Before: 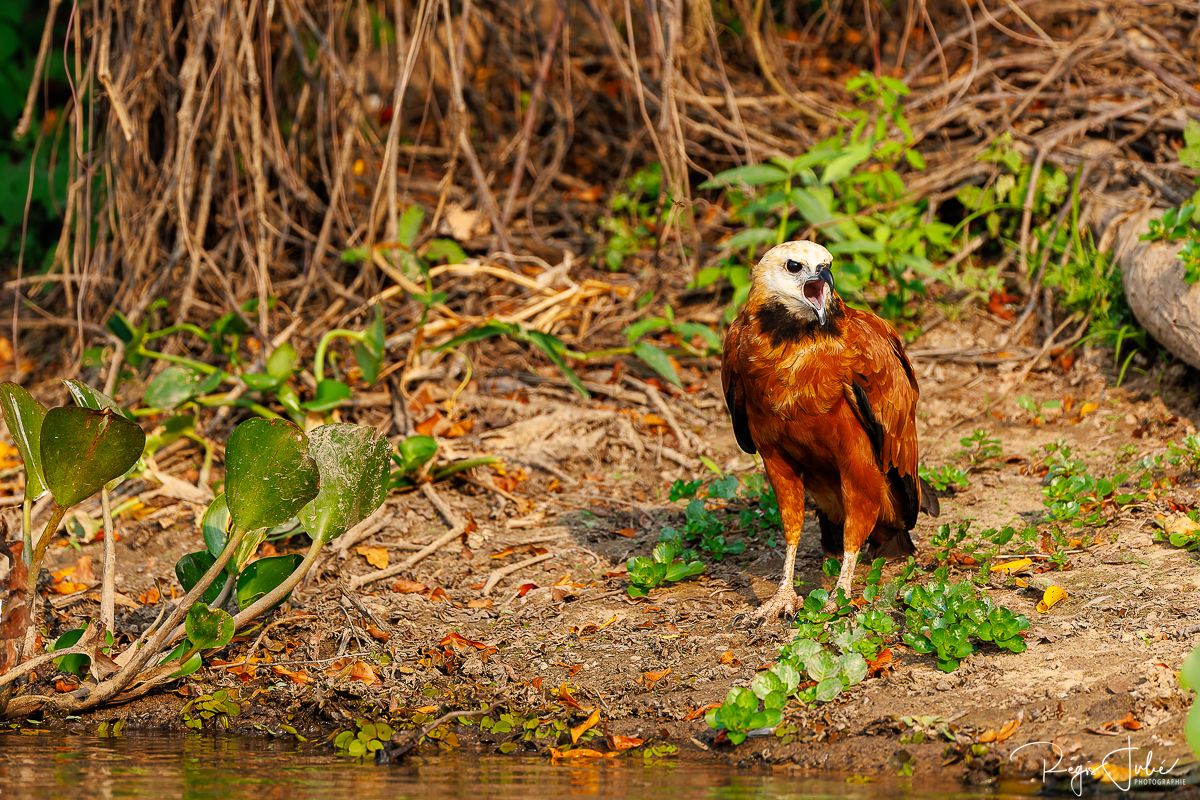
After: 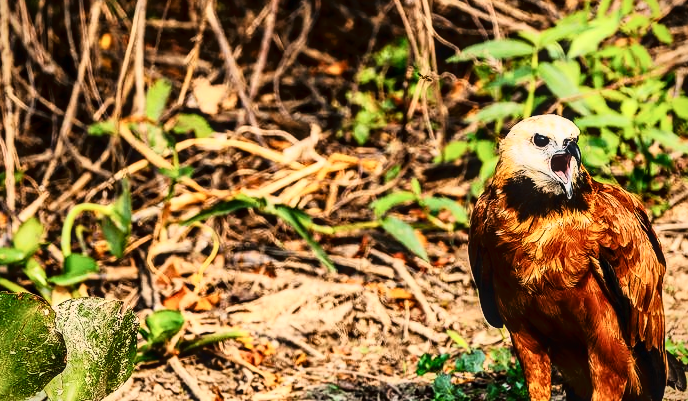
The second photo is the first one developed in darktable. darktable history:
contrast brightness saturation: contrast 0.379, brightness 0.1
vignetting: fall-off start 97.11%, brightness -0.563, saturation -0.003, width/height ratio 1.187
local contrast: on, module defaults
crop: left 21.094%, top 15.856%, right 21.508%, bottom 34.013%
tone curve: curves: ch0 [(0, 0) (0.003, 0.007) (0.011, 0.01) (0.025, 0.018) (0.044, 0.028) (0.069, 0.034) (0.1, 0.04) (0.136, 0.051) (0.177, 0.104) (0.224, 0.161) (0.277, 0.234) (0.335, 0.316) (0.399, 0.41) (0.468, 0.487) (0.543, 0.577) (0.623, 0.679) (0.709, 0.769) (0.801, 0.854) (0.898, 0.922) (1, 1)], color space Lab, linked channels, preserve colors none
